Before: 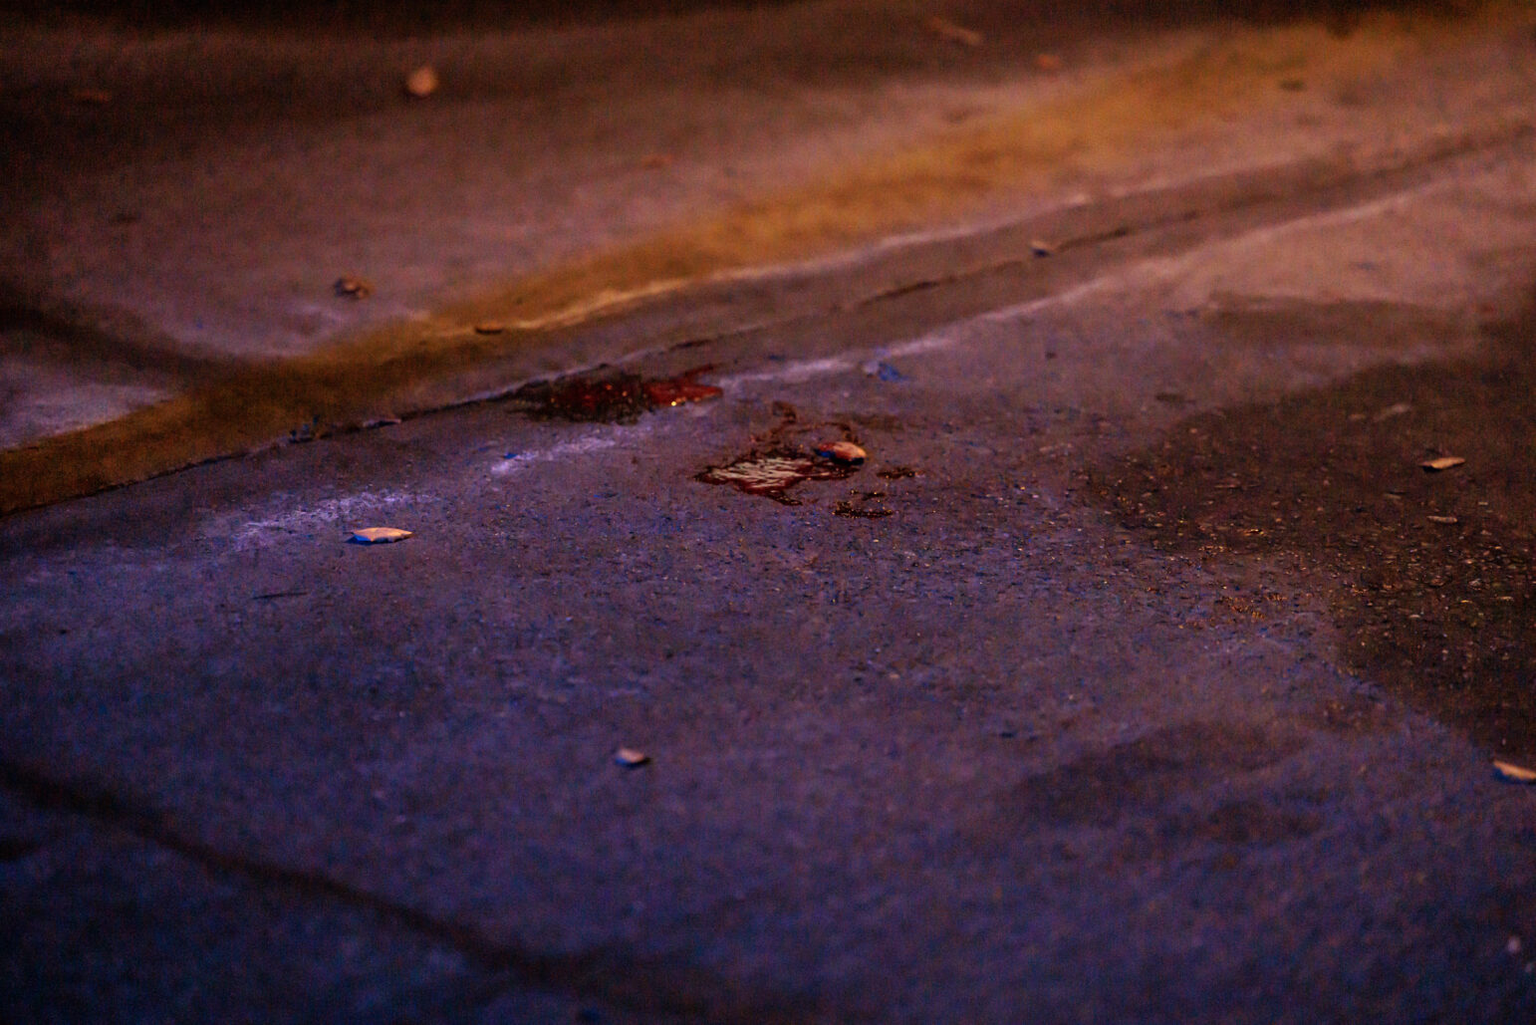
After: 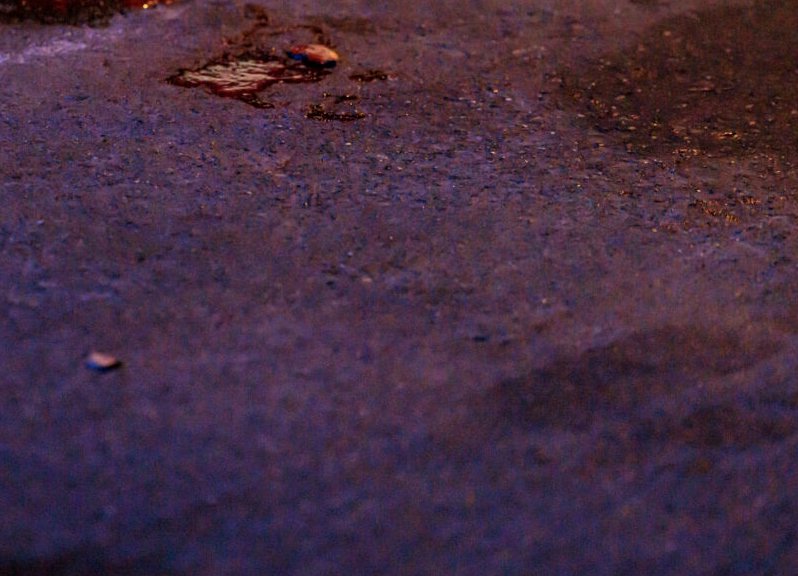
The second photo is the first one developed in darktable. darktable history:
local contrast: detail 110%
crop: left 34.479%, top 38.822%, right 13.718%, bottom 5.172%
